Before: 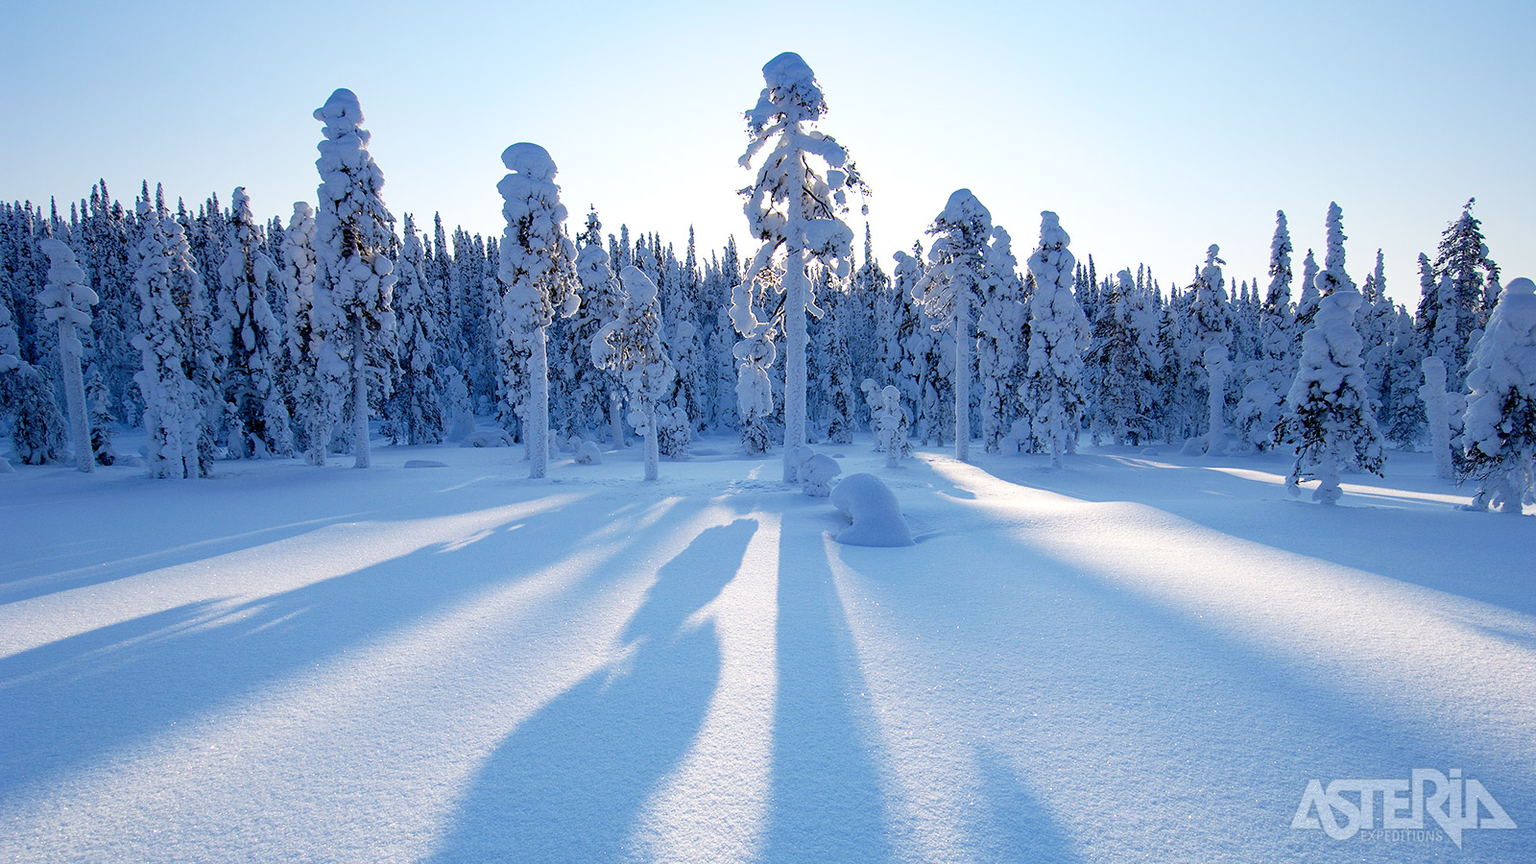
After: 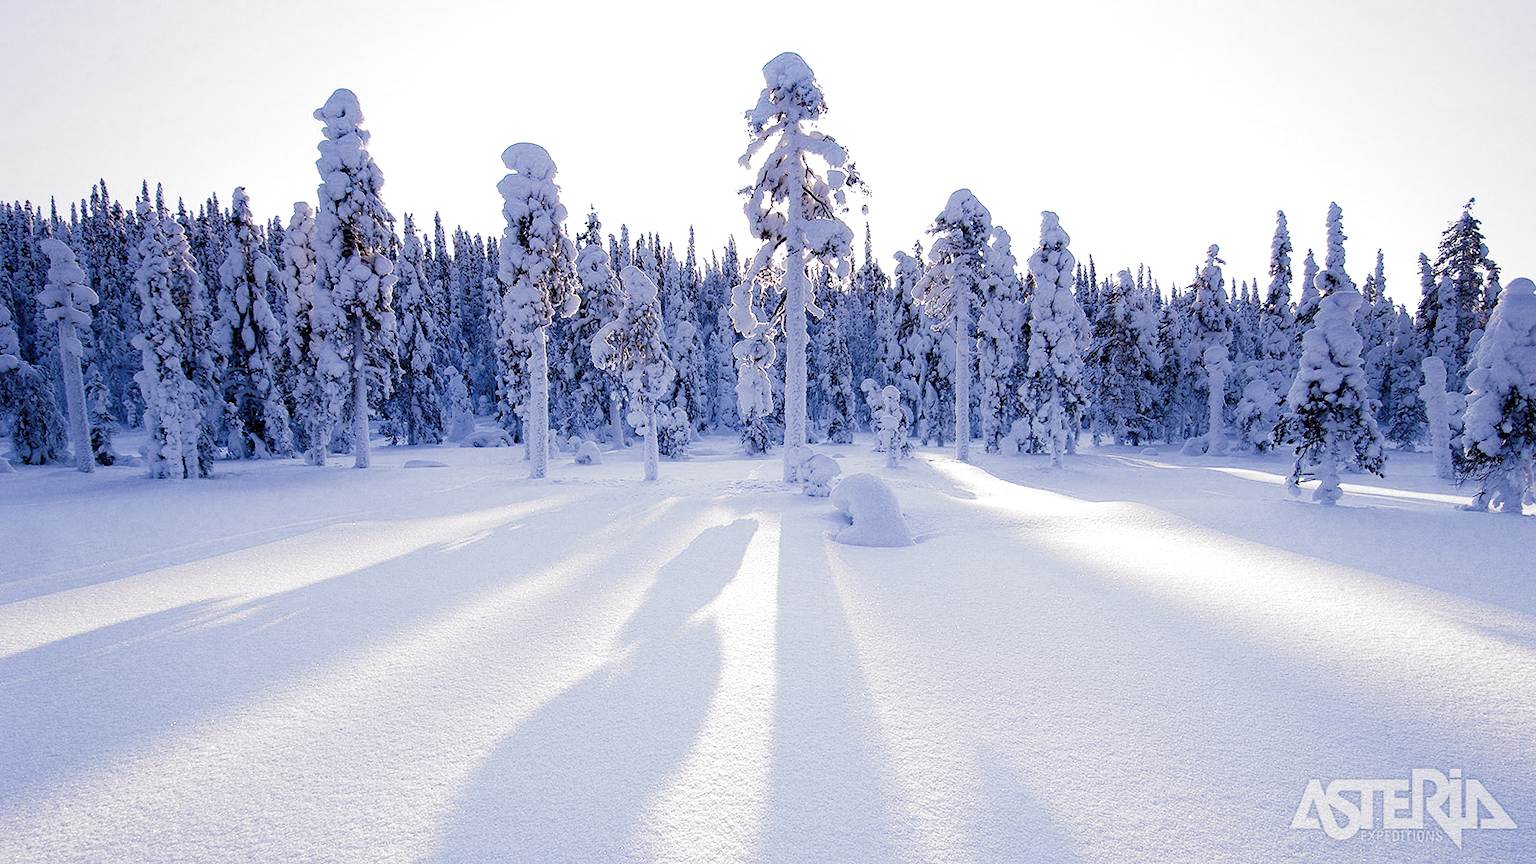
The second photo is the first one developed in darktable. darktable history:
color calibration: output R [1.063, -0.012, -0.003, 0], output B [-0.079, 0.047, 1, 0], gray › normalize channels true, illuminant as shot in camera, x 0.358, y 0.373, temperature 4628.91 K, gamut compression 0.028
filmic rgb: black relative exposure -9.04 EV, white relative exposure 2.3 EV, threshold 3.06 EV, hardness 7.49, color science v5 (2021), contrast in shadows safe, contrast in highlights safe, enable highlight reconstruction true
